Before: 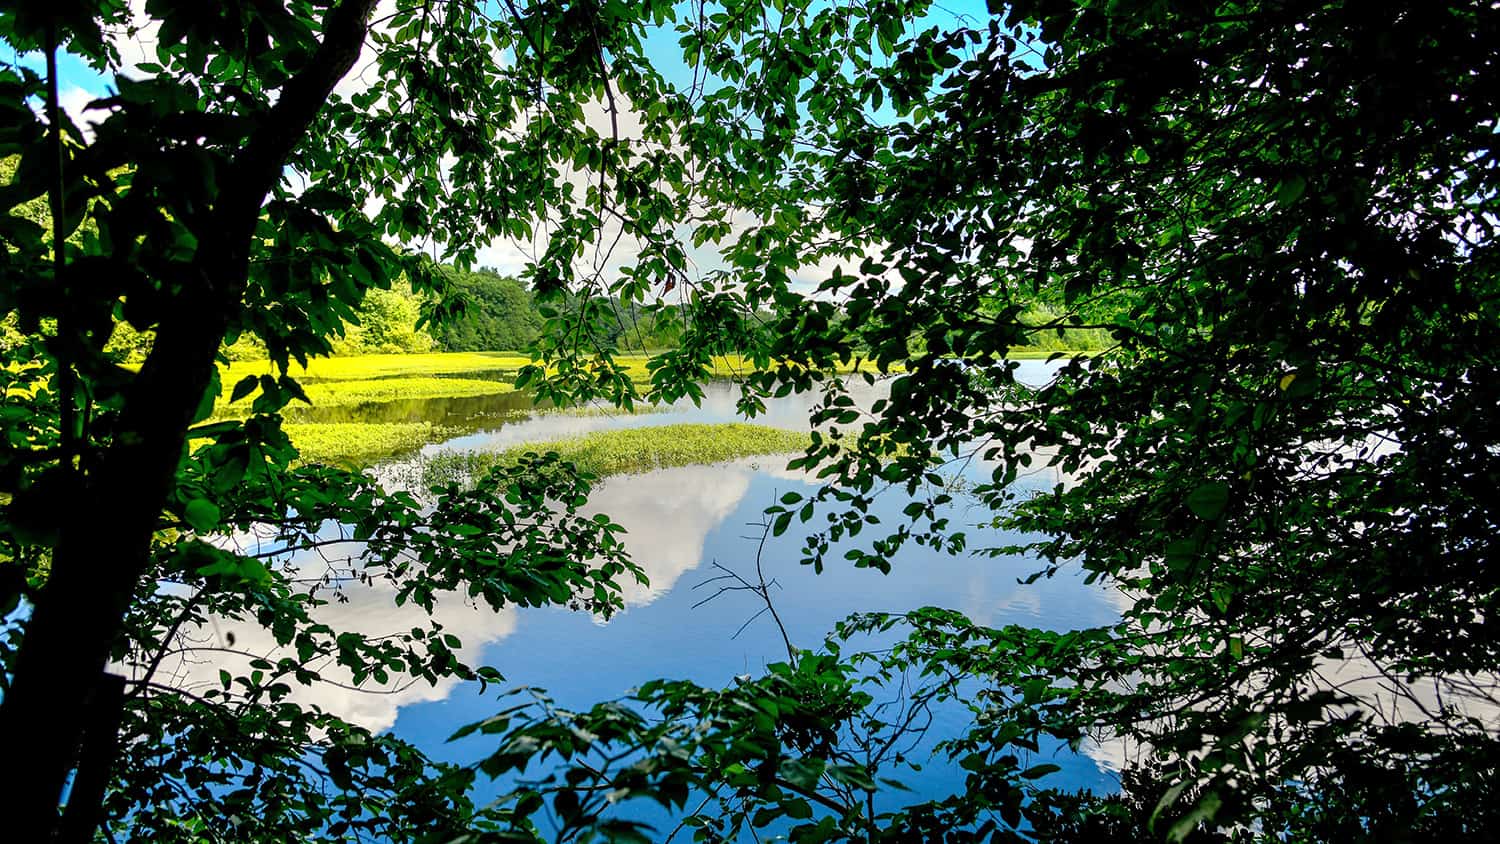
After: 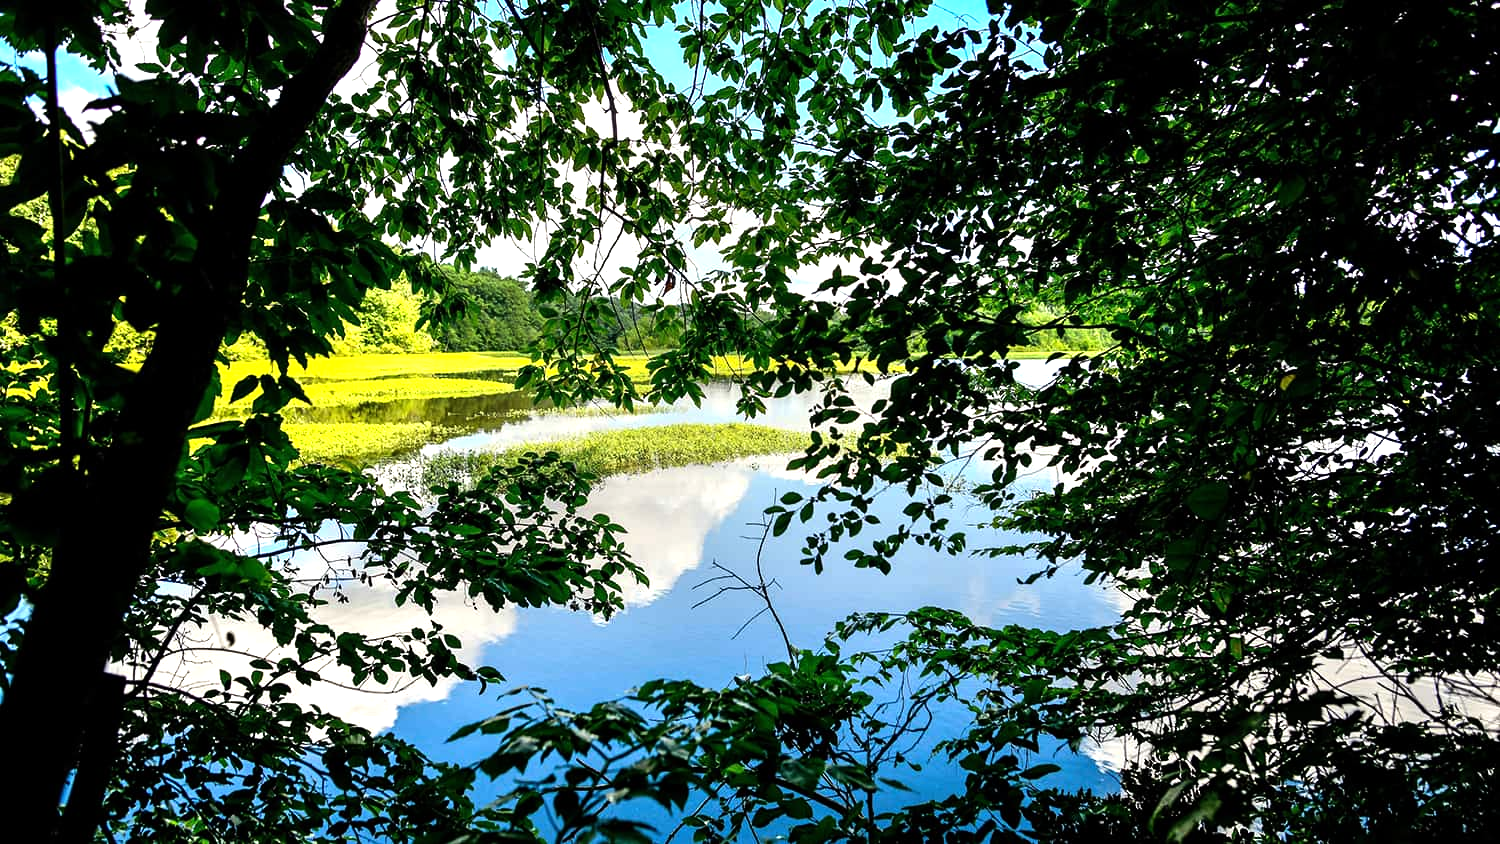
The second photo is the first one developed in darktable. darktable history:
tone equalizer: -8 EV -0.721 EV, -7 EV -0.703 EV, -6 EV -0.578 EV, -5 EV -0.372 EV, -3 EV 0.383 EV, -2 EV 0.6 EV, -1 EV 0.681 EV, +0 EV 0.738 EV, edges refinement/feathering 500, mask exposure compensation -1.57 EV, preserve details no
